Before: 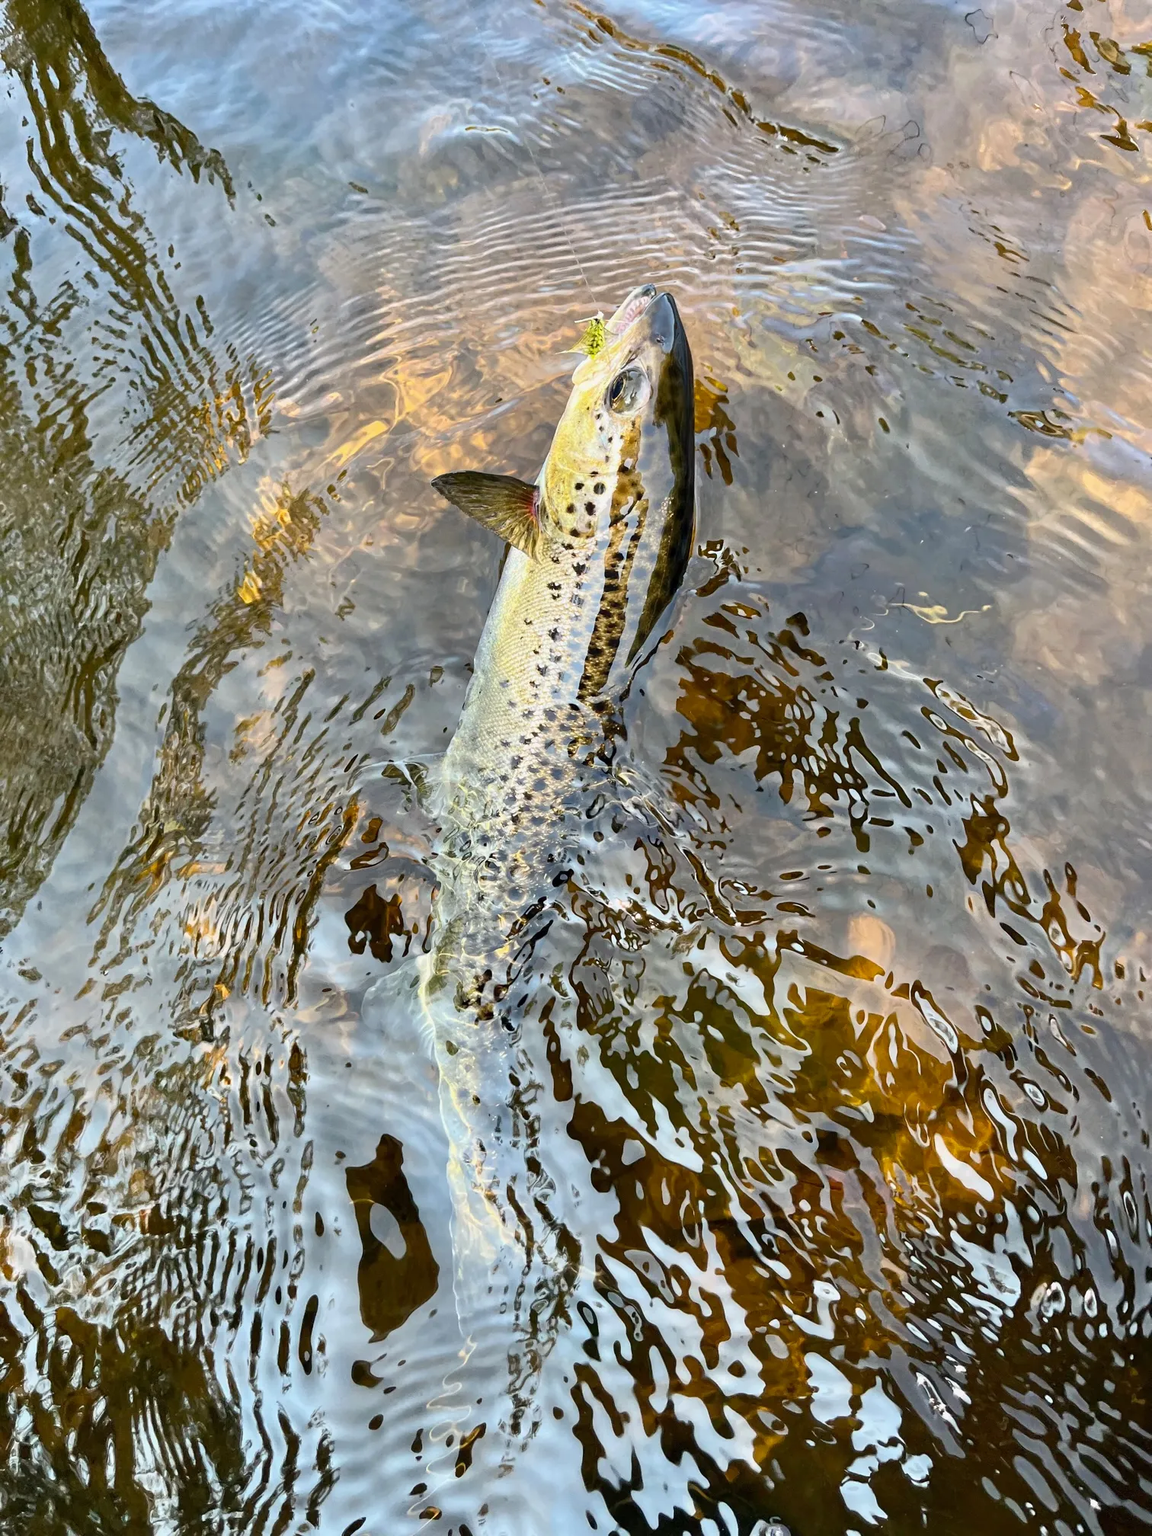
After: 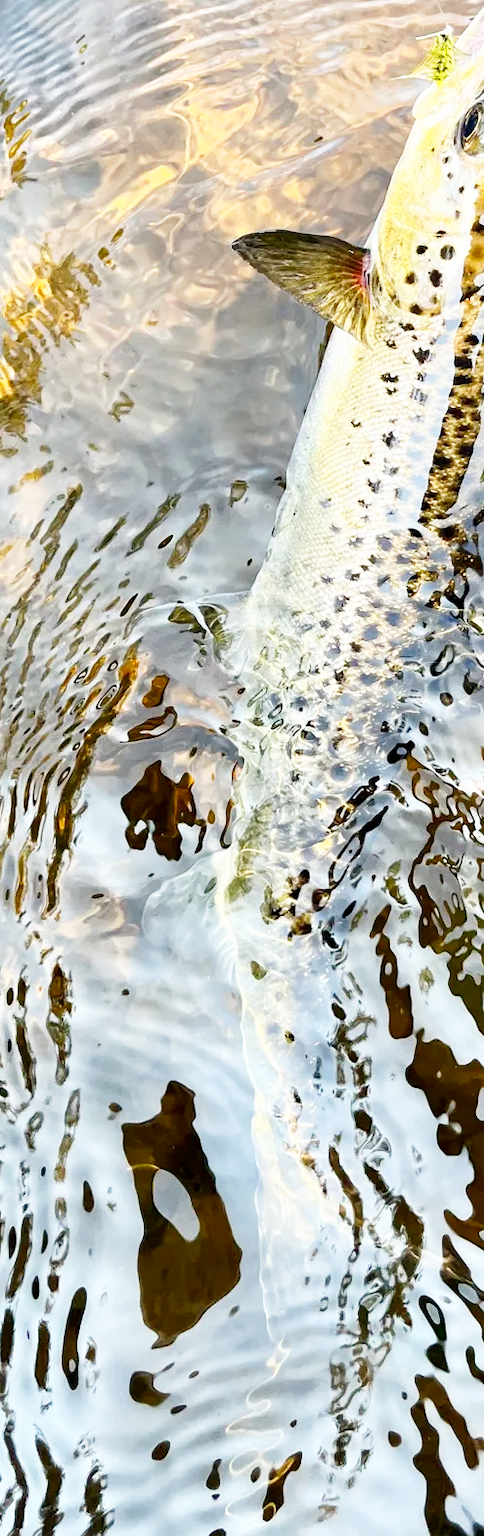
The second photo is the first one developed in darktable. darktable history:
base curve: curves: ch0 [(0, 0) (0.005, 0.002) (0.15, 0.3) (0.4, 0.7) (0.75, 0.95) (1, 1)], preserve colors none
crop and rotate: left 21.844%, top 19.043%, right 45.328%, bottom 2.99%
